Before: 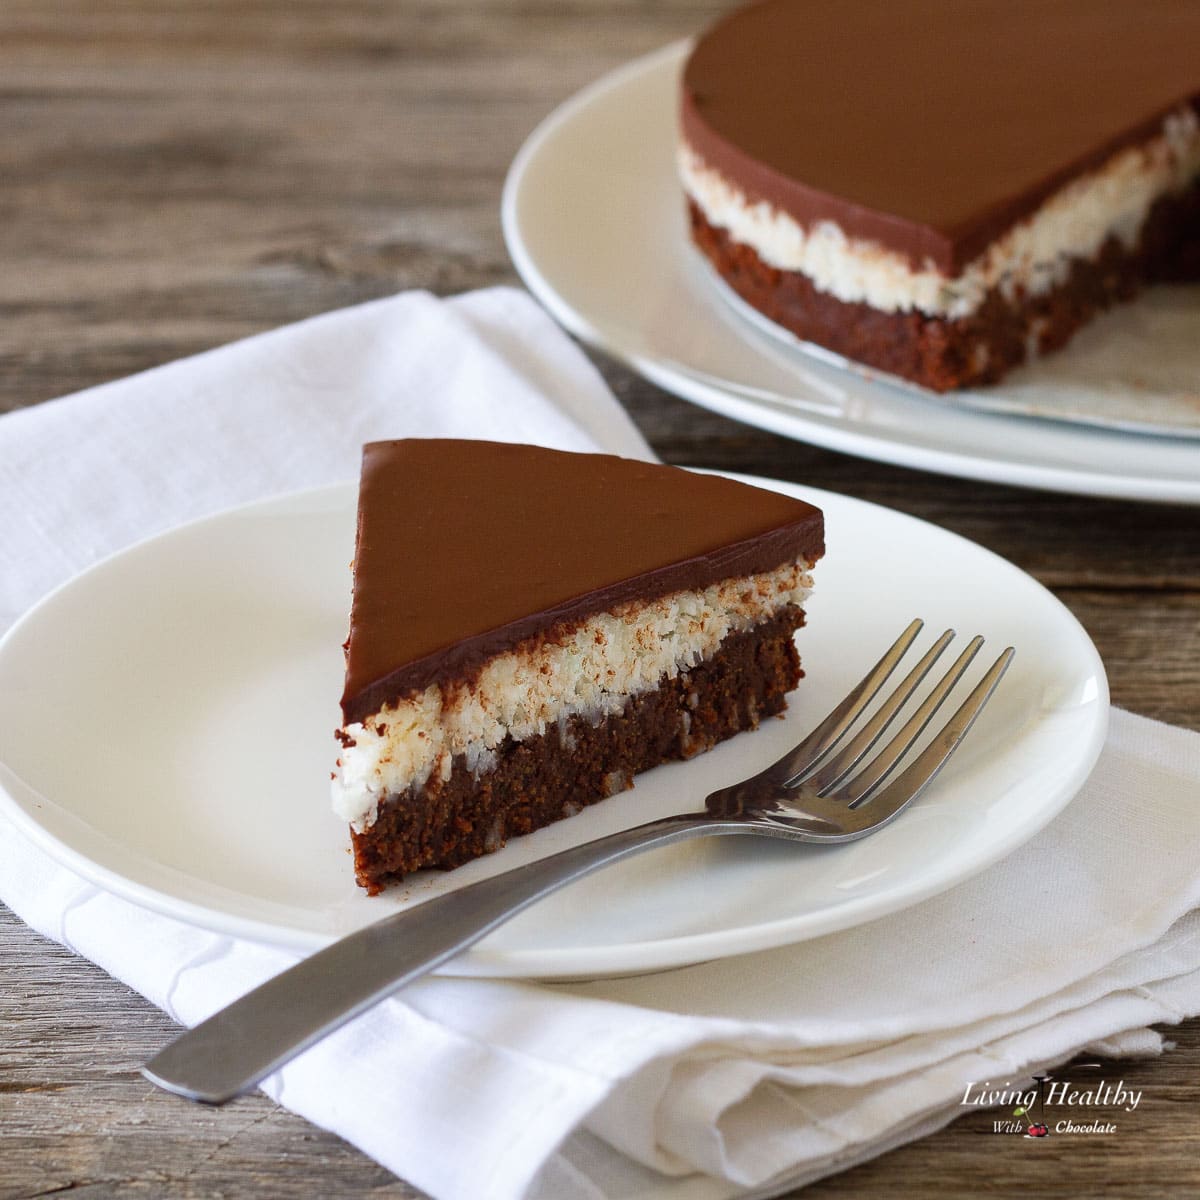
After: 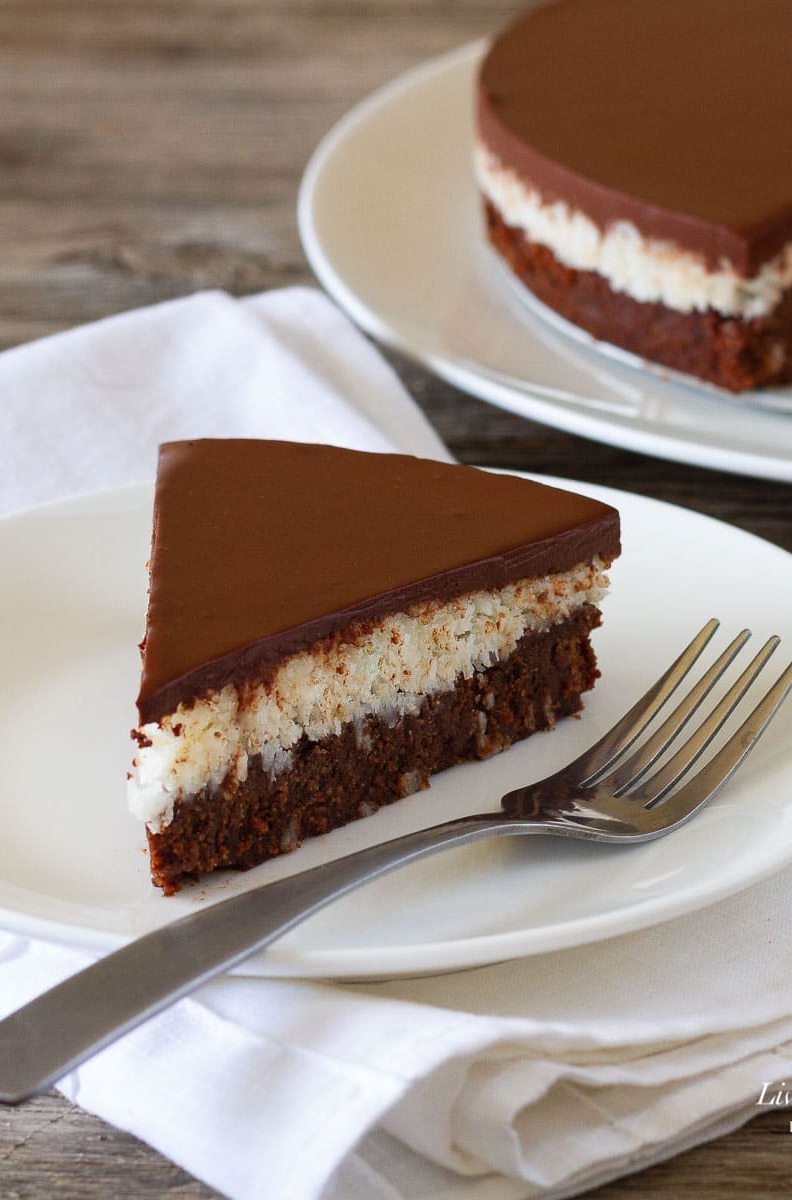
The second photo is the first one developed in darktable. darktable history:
crop: left 17.045%, right 16.92%
